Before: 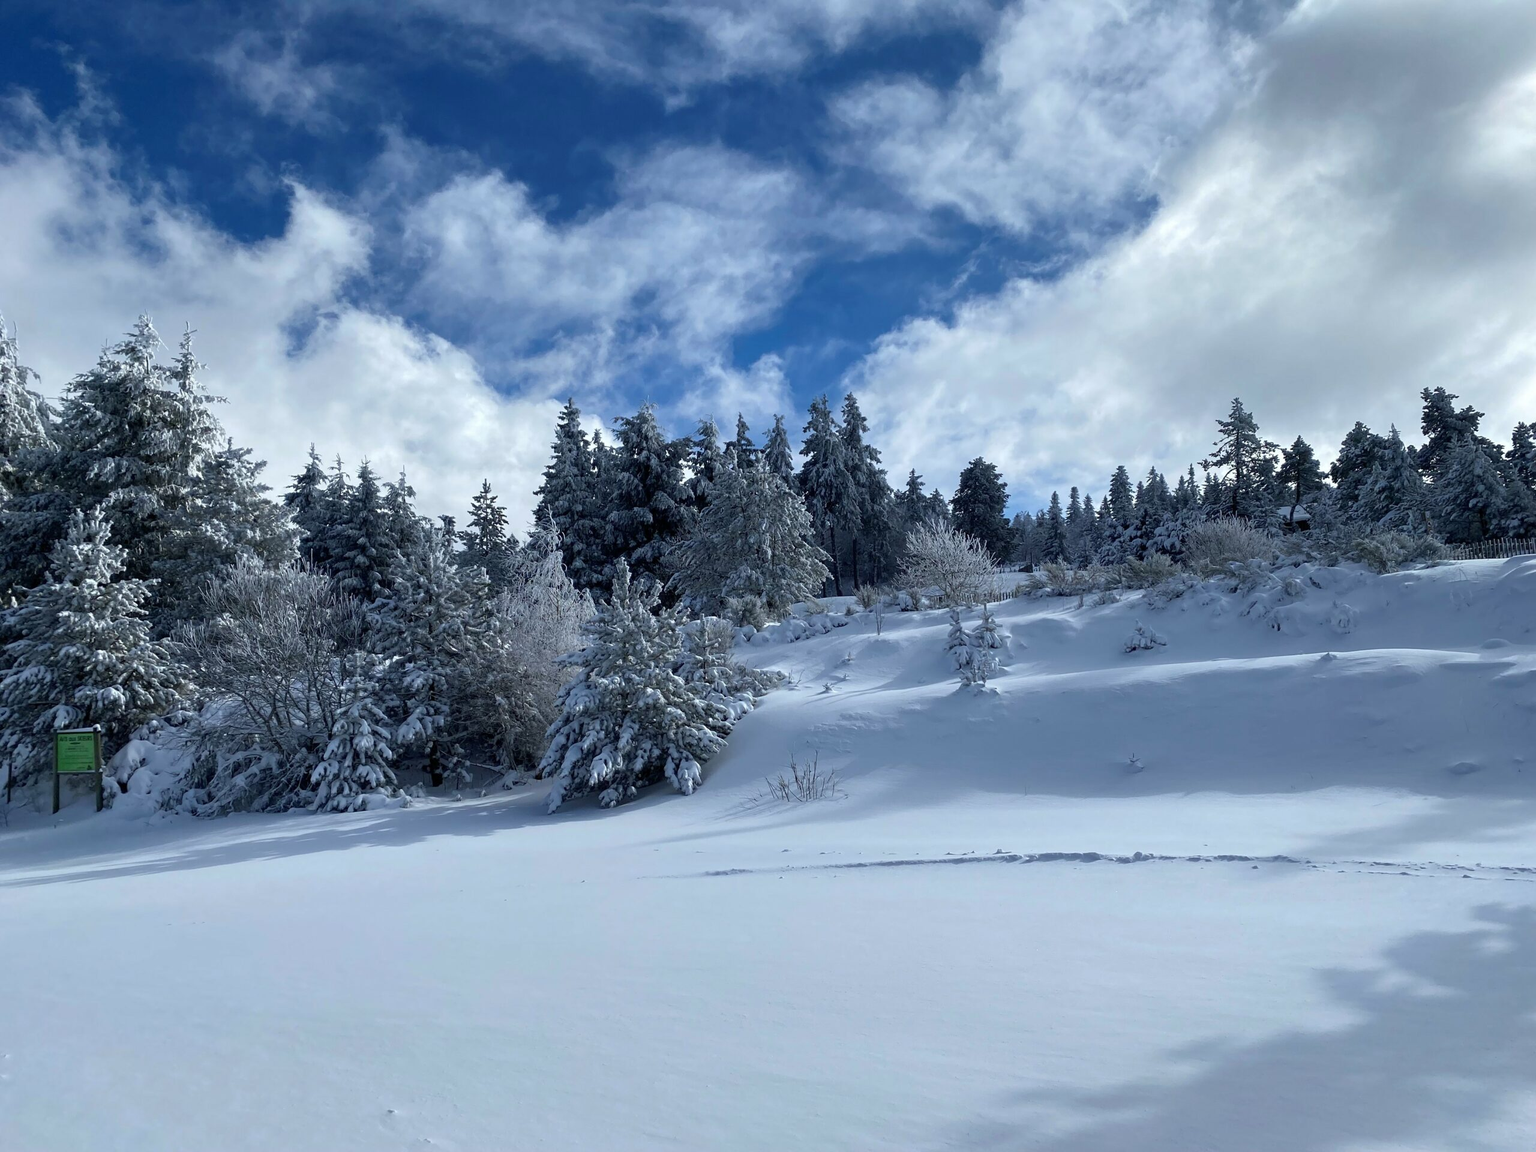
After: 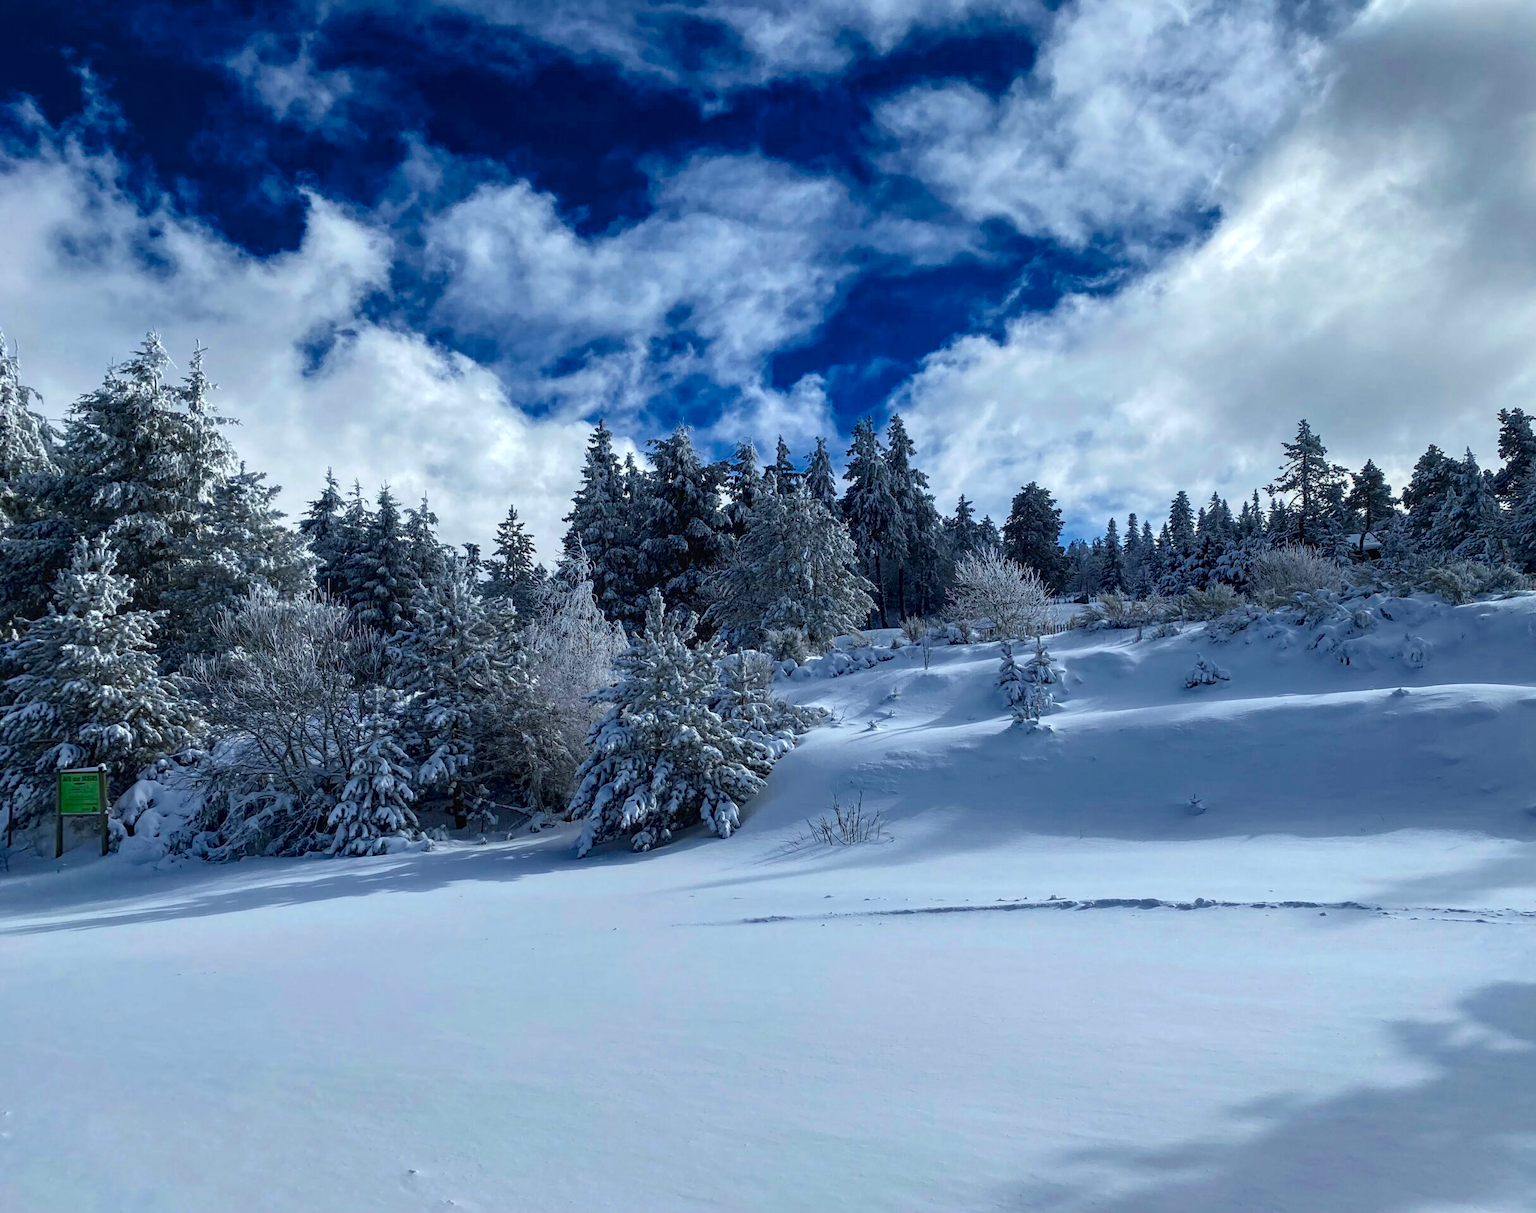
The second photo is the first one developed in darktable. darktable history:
color balance rgb: global offset › luminance 0.473%, perceptual saturation grading › global saturation 31.058%, global vibrance -0.934%, saturation formula JzAzBz (2021)
local contrast: on, module defaults
crop and rotate: left 0%, right 5.112%
